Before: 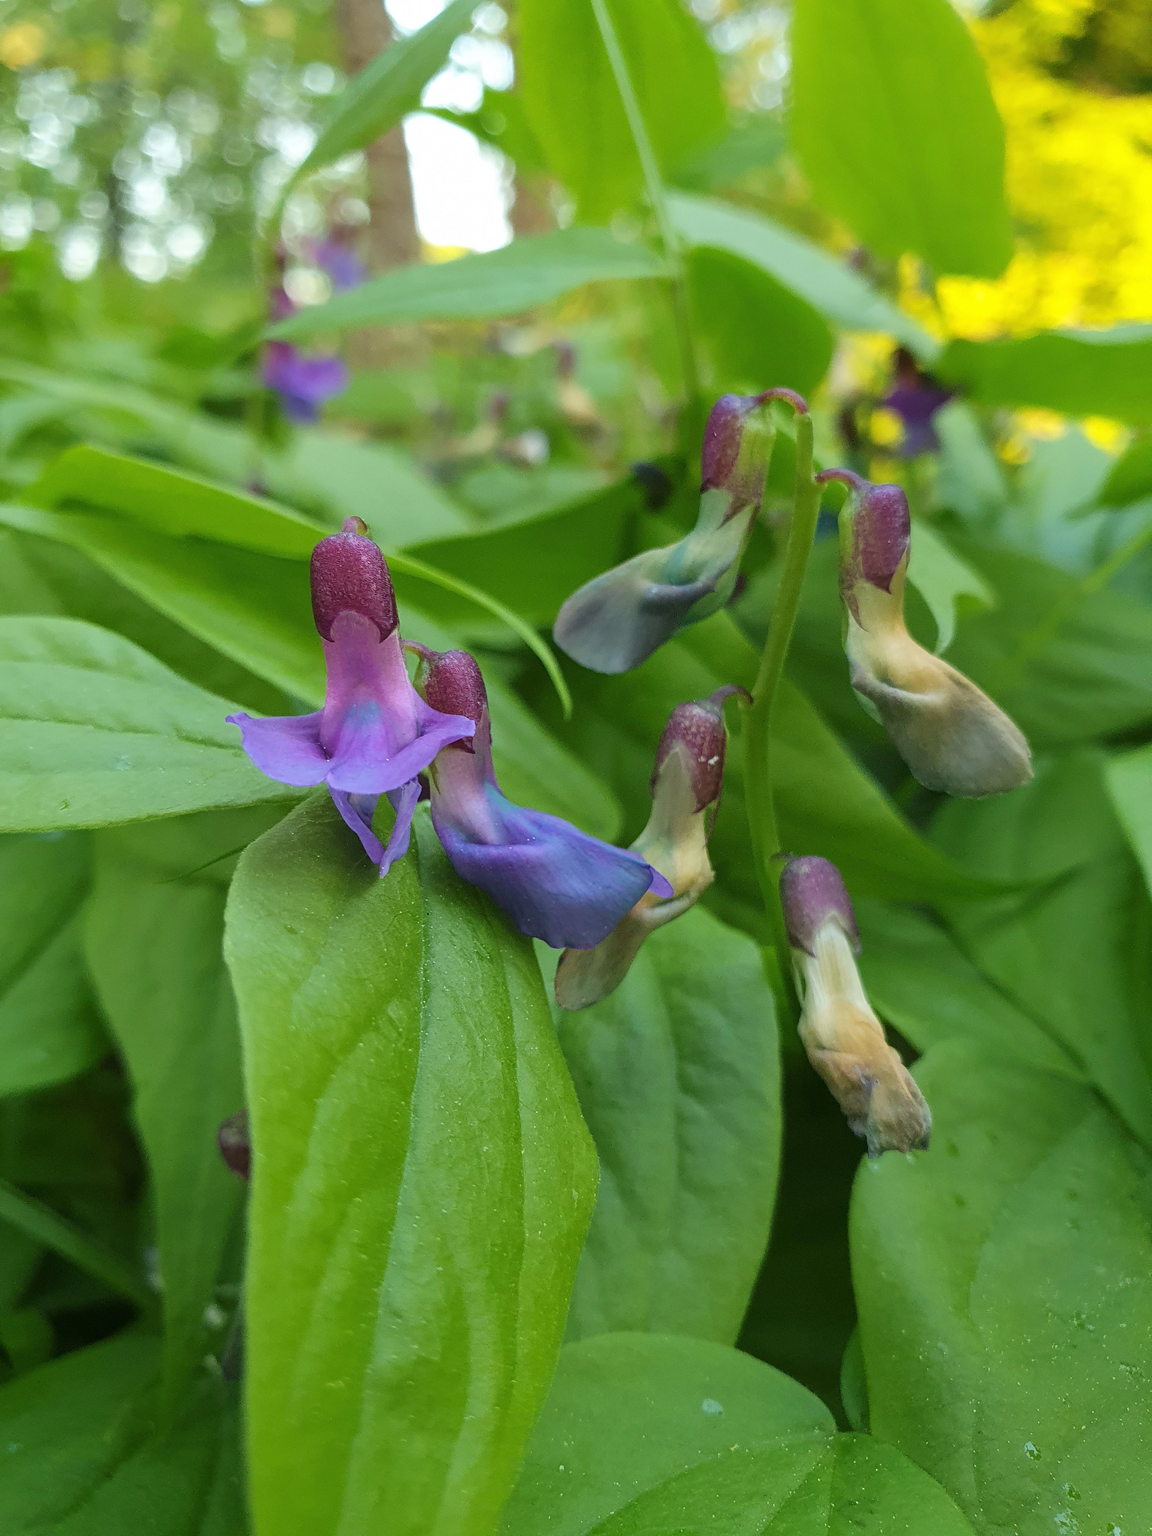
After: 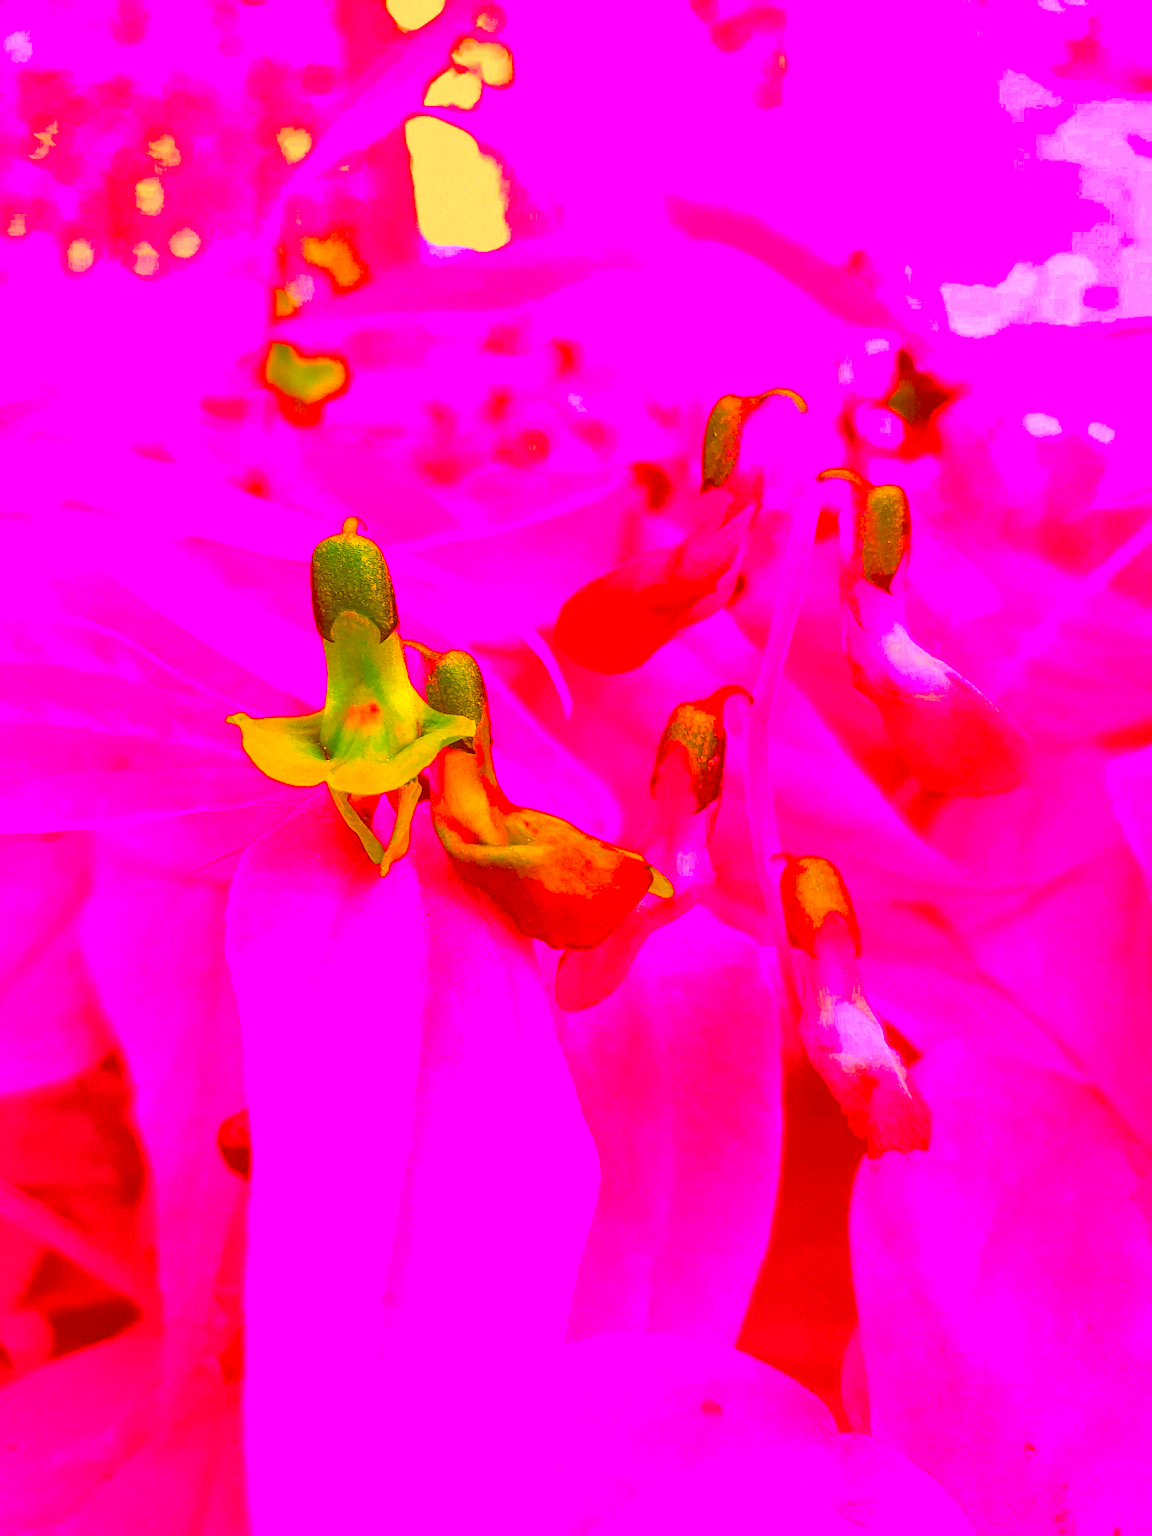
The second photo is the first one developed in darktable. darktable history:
exposure: black level correction 0, exposure 1.1 EV, compensate exposure bias true, compensate highlight preservation false
color correction: highlights a* -39.68, highlights b* -40, shadows a* -40, shadows b* -40, saturation -3
